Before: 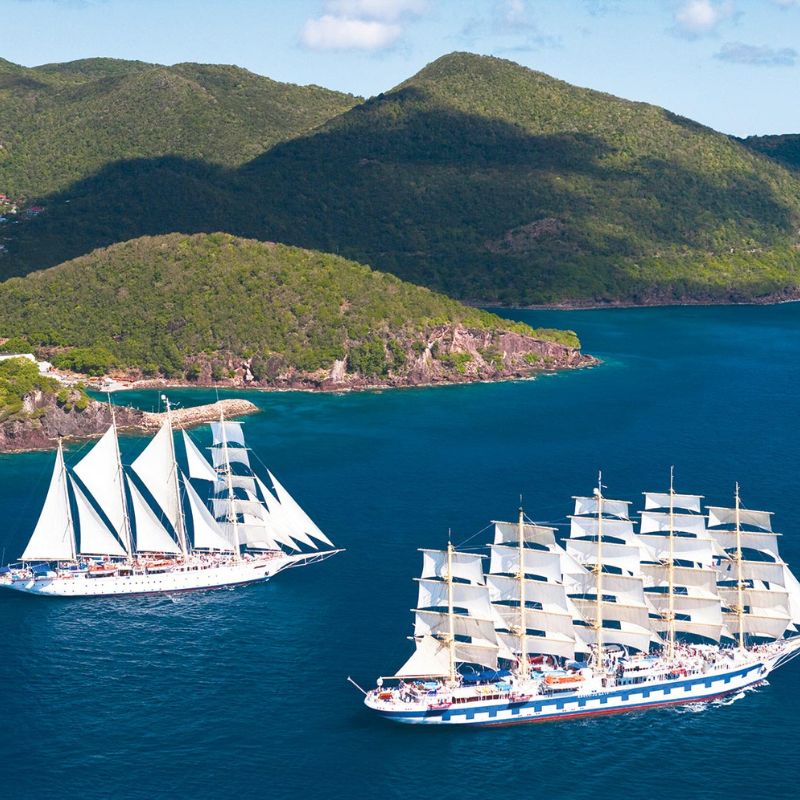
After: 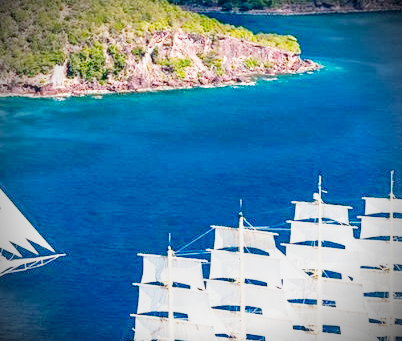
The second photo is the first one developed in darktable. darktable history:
local contrast: on, module defaults
tone curve: curves: ch0 [(0, 0.013) (0.129, 0.1) (0.291, 0.375) (0.46, 0.576) (0.667, 0.78) (0.851, 0.903) (0.997, 0.951)]; ch1 [(0, 0) (0.353, 0.344) (0.45, 0.46) (0.498, 0.495) (0.528, 0.531) (0.563, 0.566) (0.592, 0.609) (0.657, 0.672) (1, 1)]; ch2 [(0, 0) (0.333, 0.346) (0.375, 0.375) (0.427, 0.44) (0.5, 0.501) (0.505, 0.505) (0.544, 0.573) (0.576, 0.615) (0.612, 0.644) (0.66, 0.715) (1, 1)], preserve colors none
base curve: curves: ch0 [(0, 0) (0.036, 0.025) (0.121, 0.166) (0.206, 0.329) (0.605, 0.79) (1, 1)], preserve colors none
crop: left 35.06%, top 36.935%, right 14.569%, bottom 20.085%
vignetting: brightness -0.885
